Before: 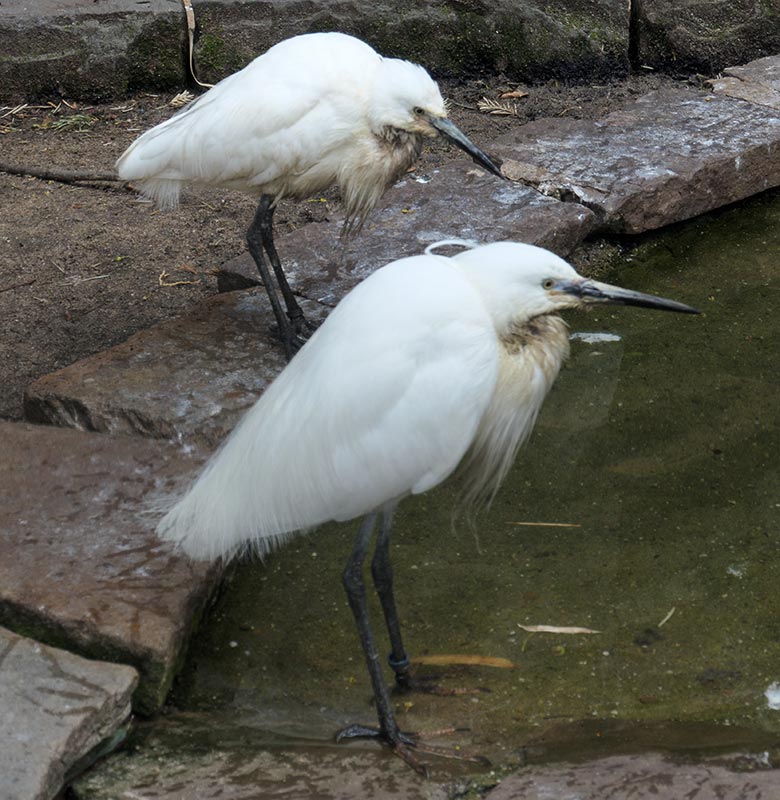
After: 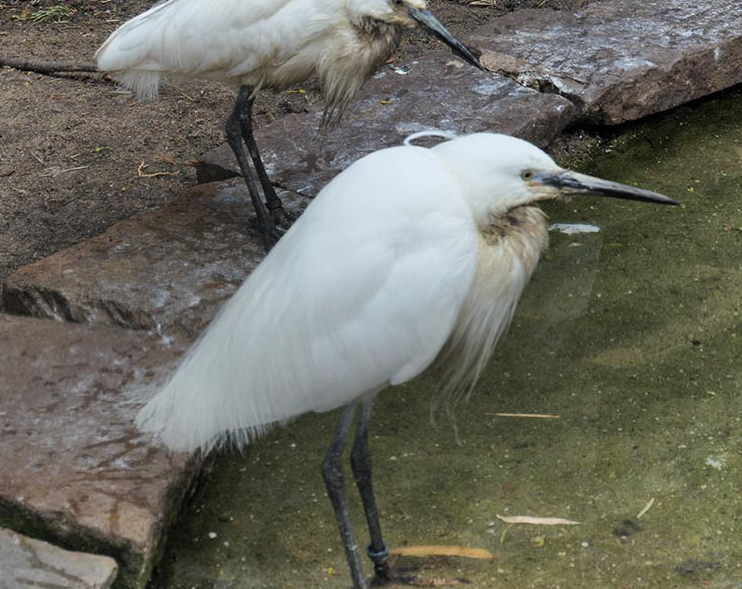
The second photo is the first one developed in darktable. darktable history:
crop and rotate: left 2.82%, top 13.689%, right 1.981%, bottom 12.676%
shadows and highlights: radius 123.91, shadows 98.64, white point adjustment -3.06, highlights -99.41, highlights color adjustment 78.79%, soften with gaussian
